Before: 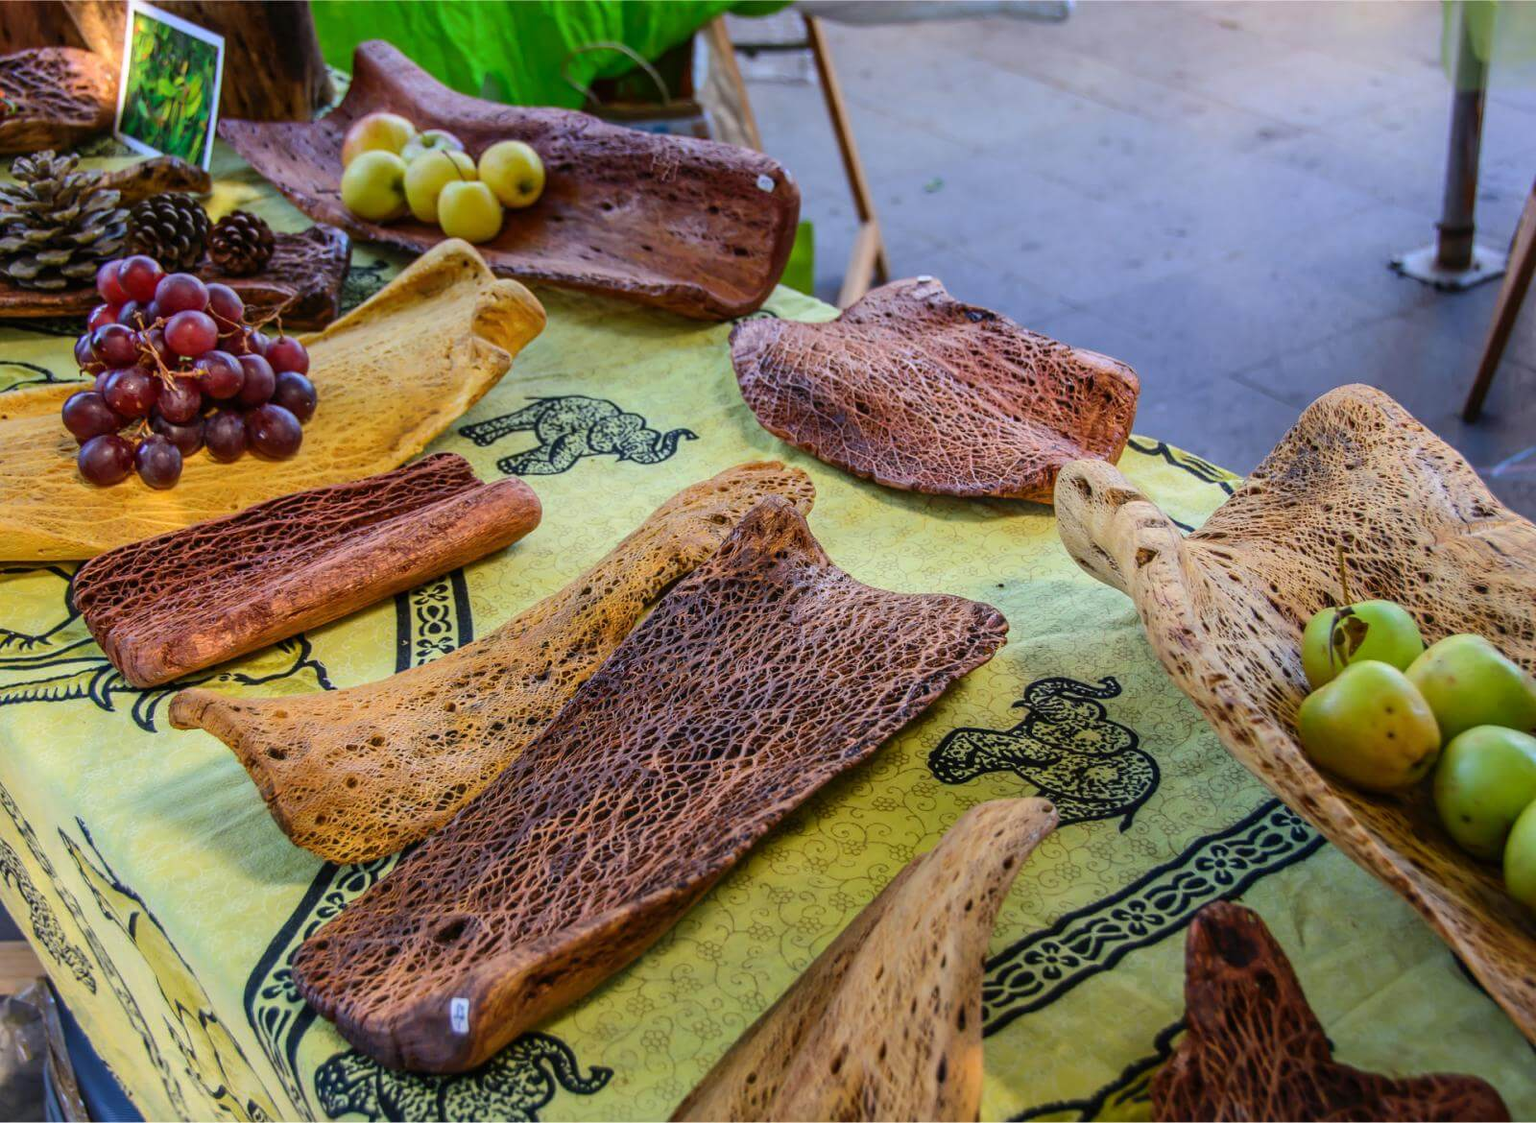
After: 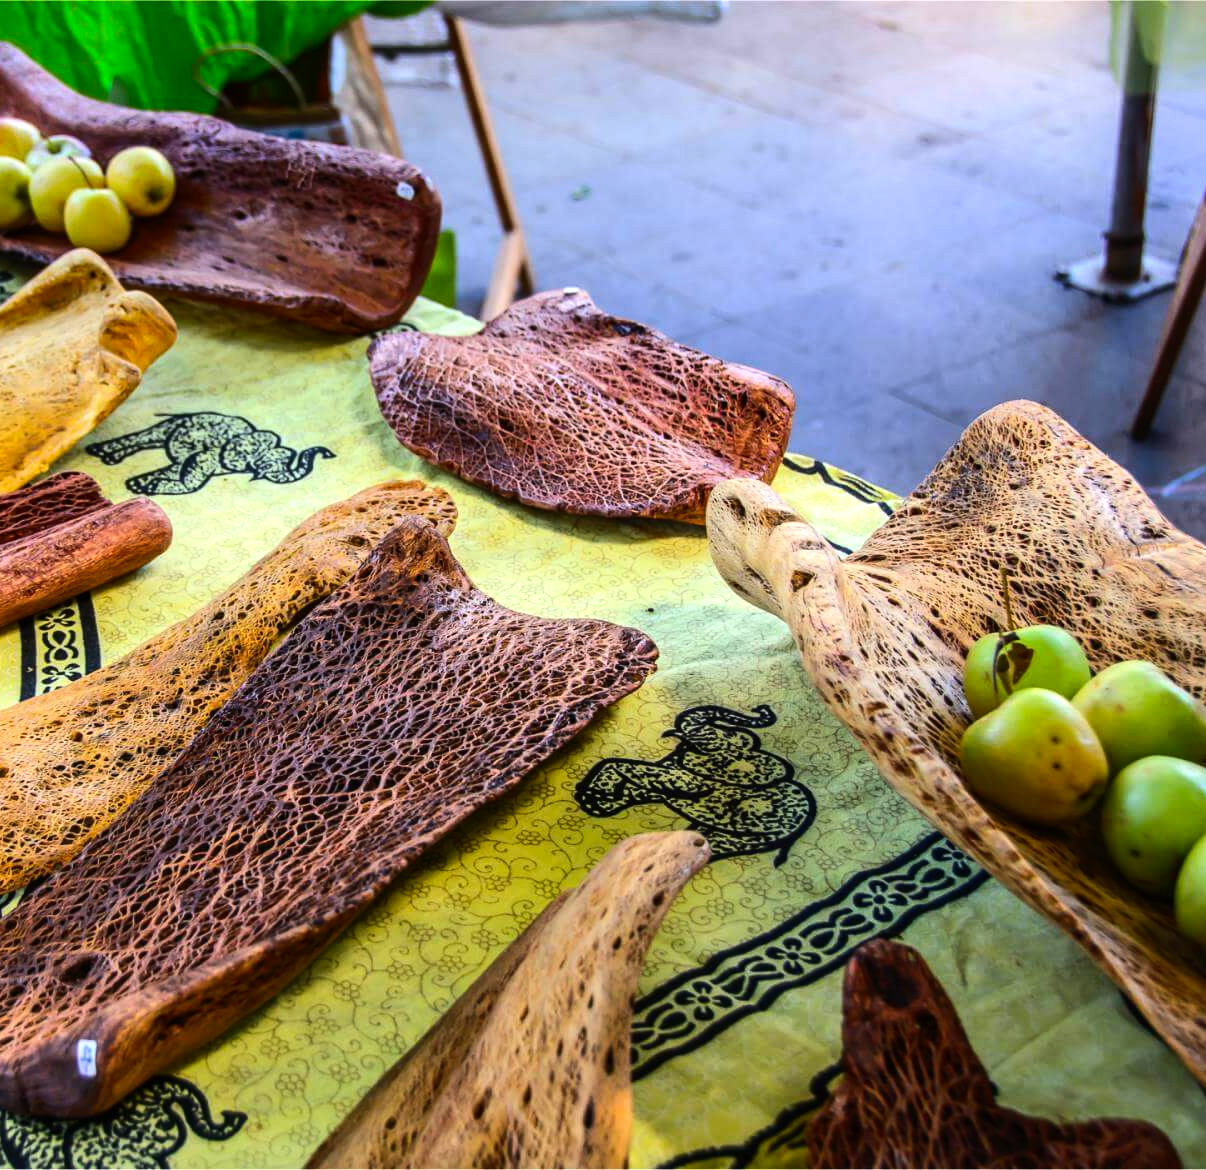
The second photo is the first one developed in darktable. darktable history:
crop and rotate: left 24.6%
tone equalizer: -8 EV -0.75 EV, -7 EV -0.7 EV, -6 EV -0.6 EV, -5 EV -0.4 EV, -3 EV 0.4 EV, -2 EV 0.6 EV, -1 EV 0.7 EV, +0 EV 0.75 EV, edges refinement/feathering 500, mask exposure compensation -1.57 EV, preserve details no
contrast brightness saturation: contrast 0.04, saturation 0.16
